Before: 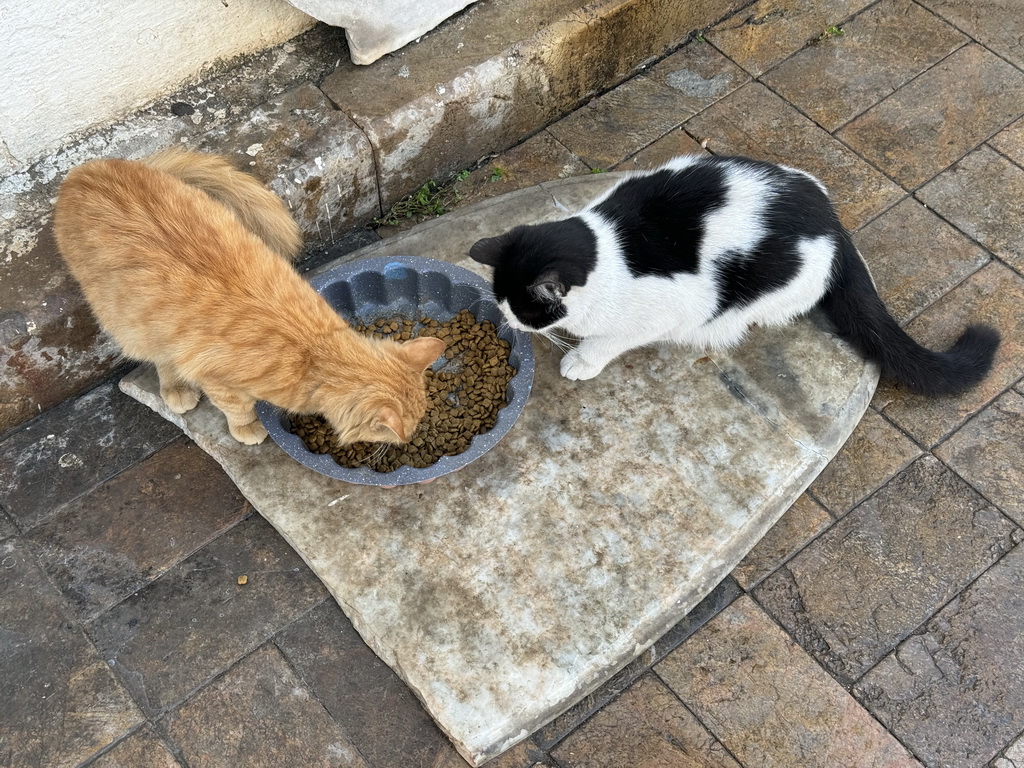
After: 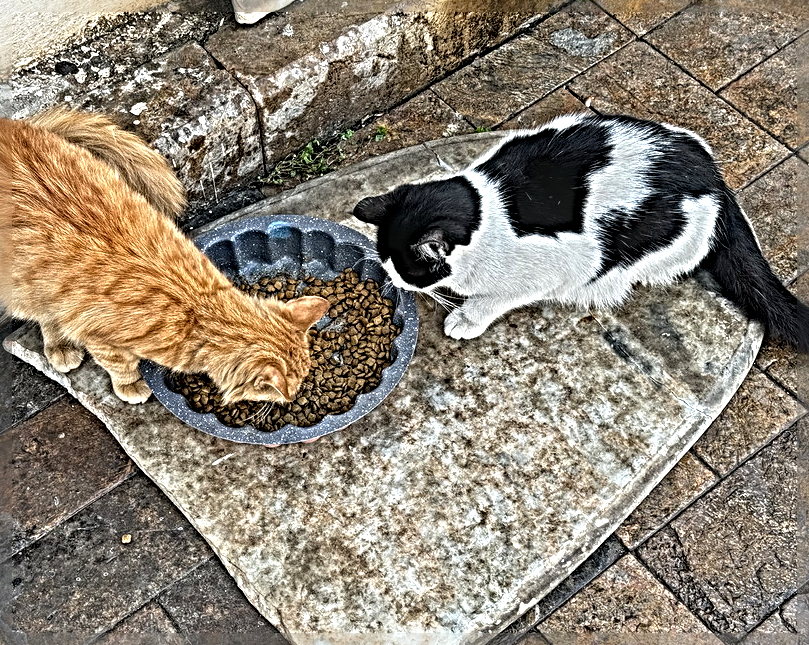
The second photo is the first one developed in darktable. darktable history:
local contrast: on, module defaults
sharpen: radius 6.279, amount 1.802, threshold 0.161
crop: left 11.33%, top 5.365%, right 9.595%, bottom 10.622%
